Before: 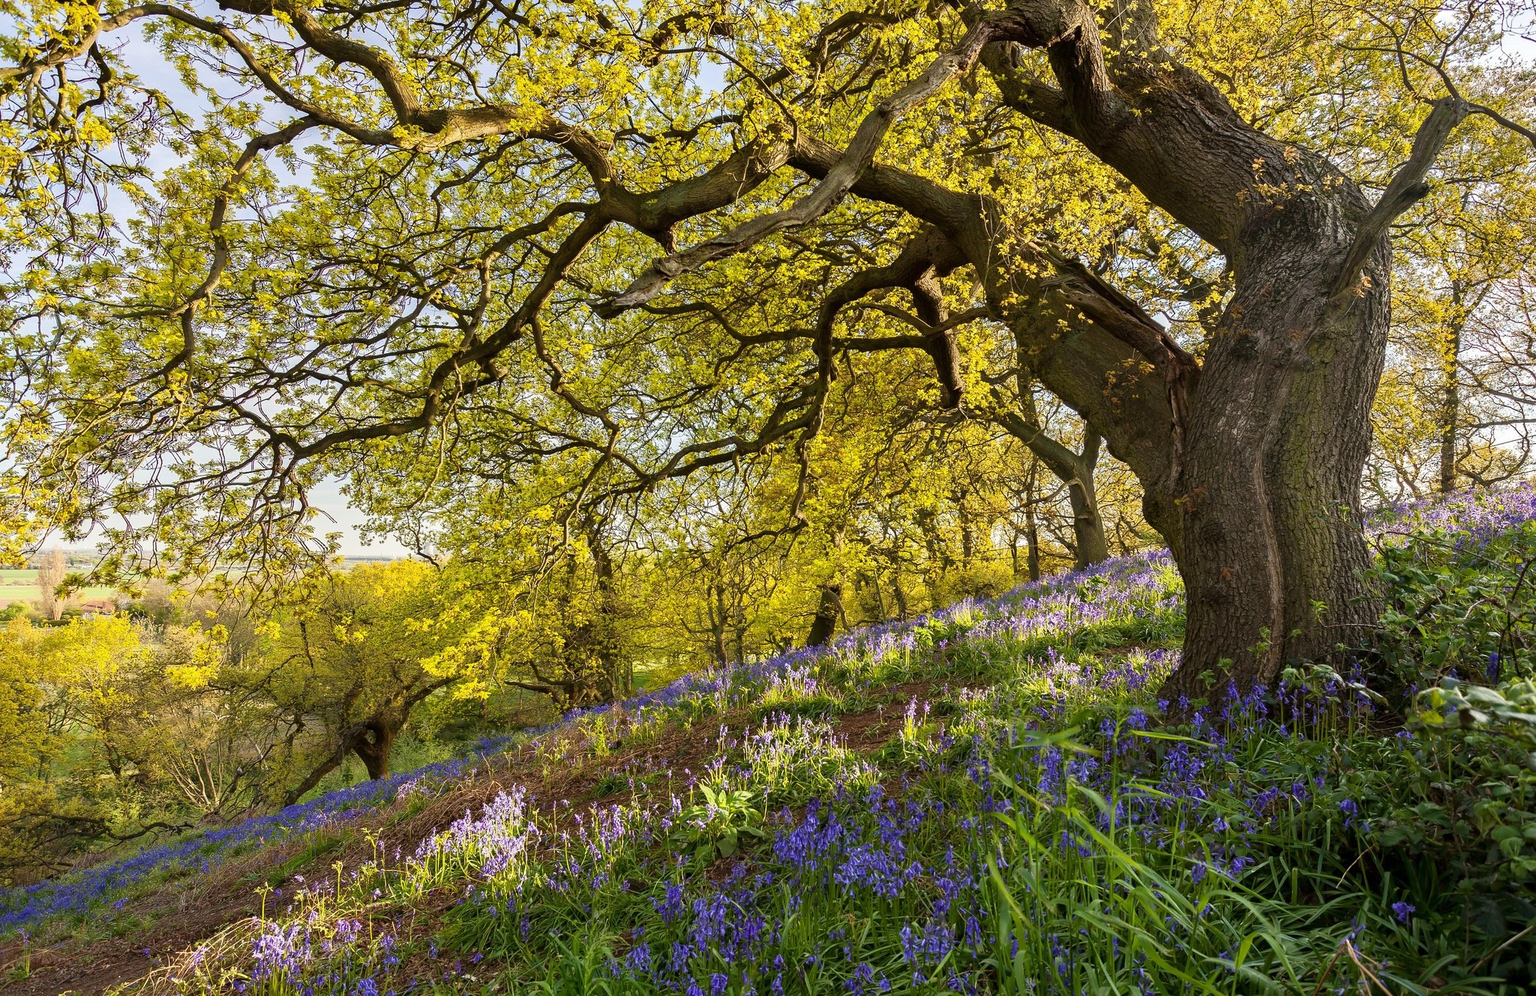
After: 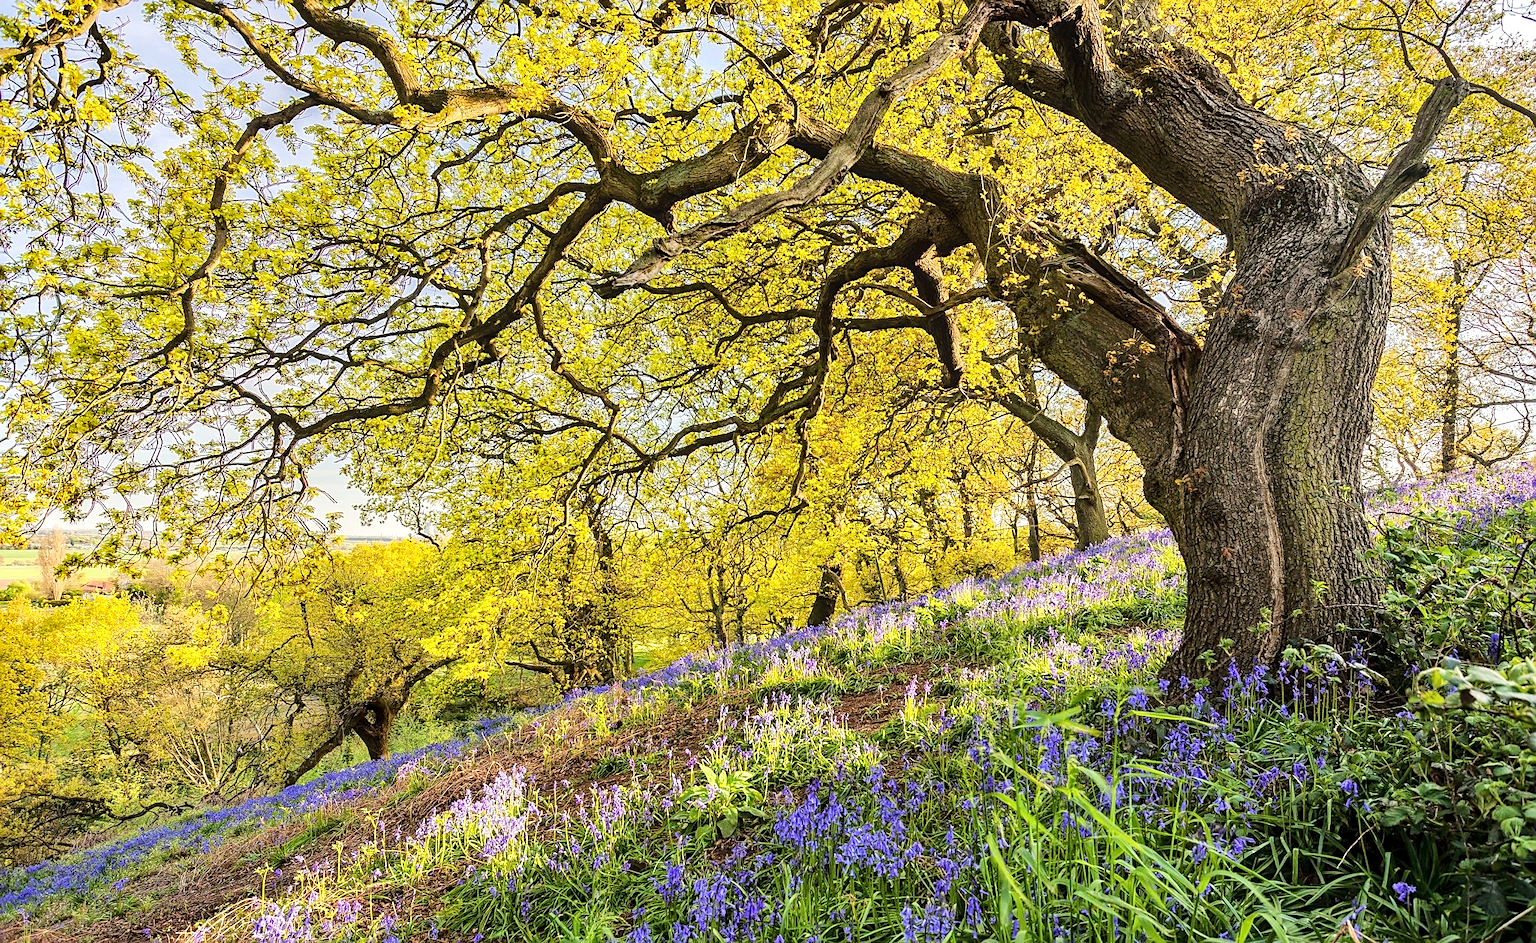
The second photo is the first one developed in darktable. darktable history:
sharpen: on, module defaults
tone equalizer: -7 EV 0.152 EV, -6 EV 0.562 EV, -5 EV 1.15 EV, -4 EV 1.35 EV, -3 EV 1.12 EV, -2 EV 0.6 EV, -1 EV 0.159 EV, edges refinement/feathering 500, mask exposure compensation -1.57 EV, preserve details no
exposure: compensate highlight preservation false
crop and rotate: top 2.181%, bottom 3.035%
local contrast: on, module defaults
shadows and highlights: highlights color adjustment 41.25%, low approximation 0.01, soften with gaussian
